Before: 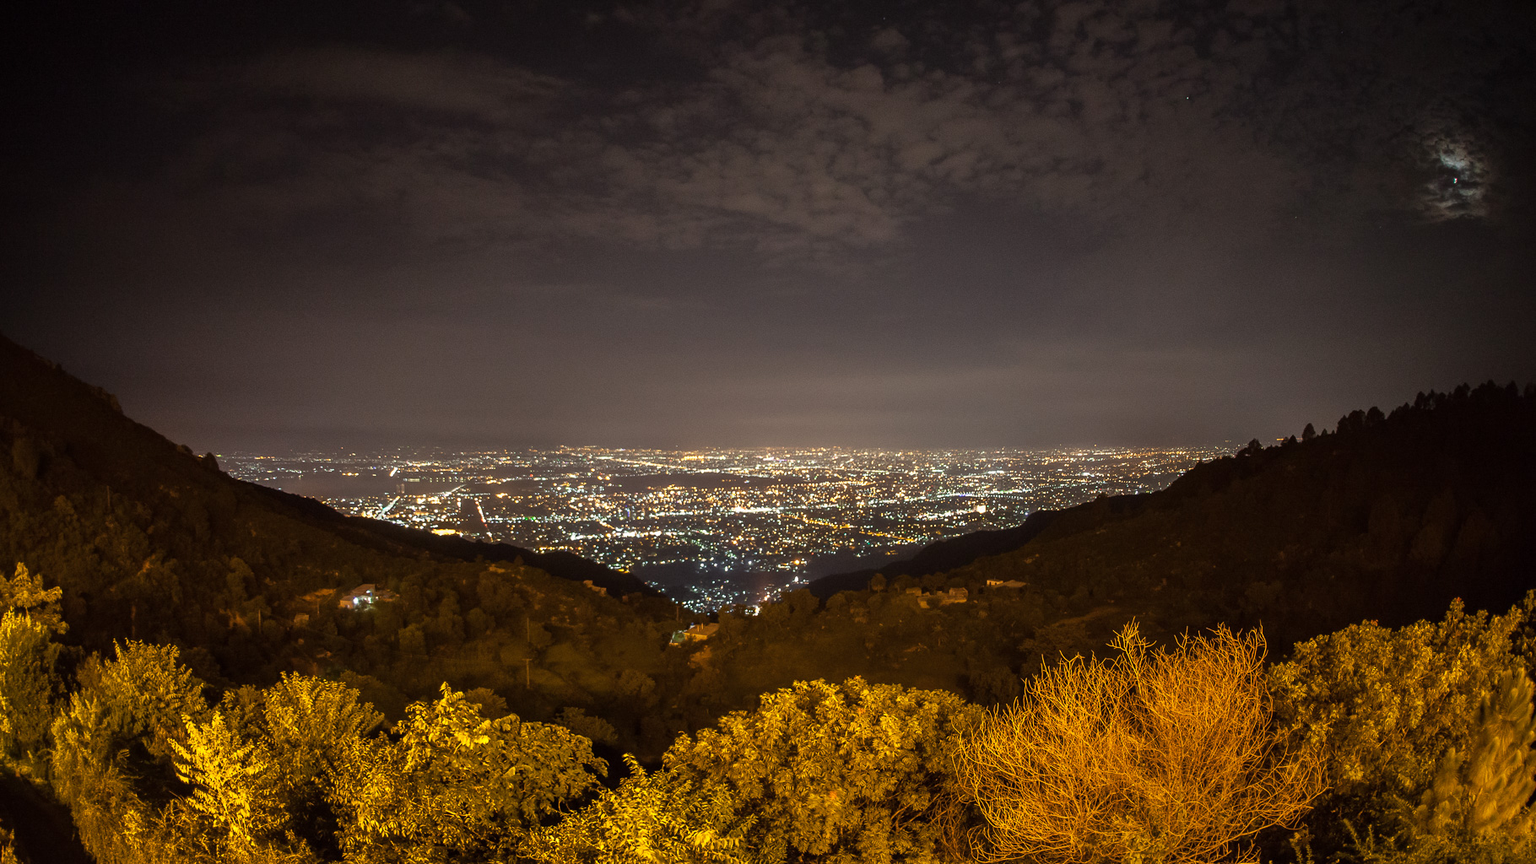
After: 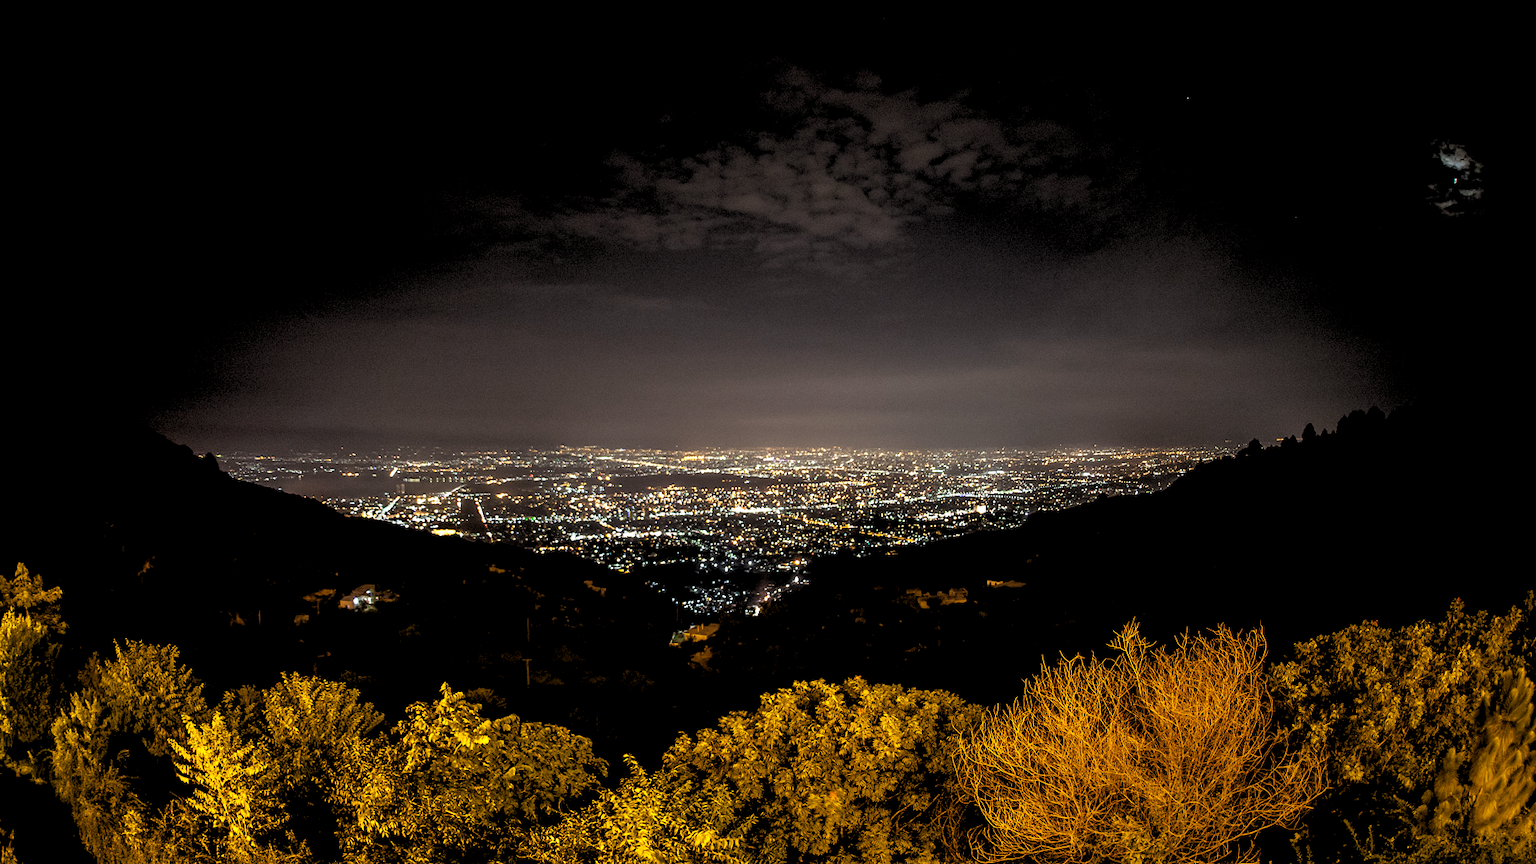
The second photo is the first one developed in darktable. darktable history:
white balance: red 0.98, blue 1.034
rgb levels: levels [[0.034, 0.472, 0.904], [0, 0.5, 1], [0, 0.5, 1]]
